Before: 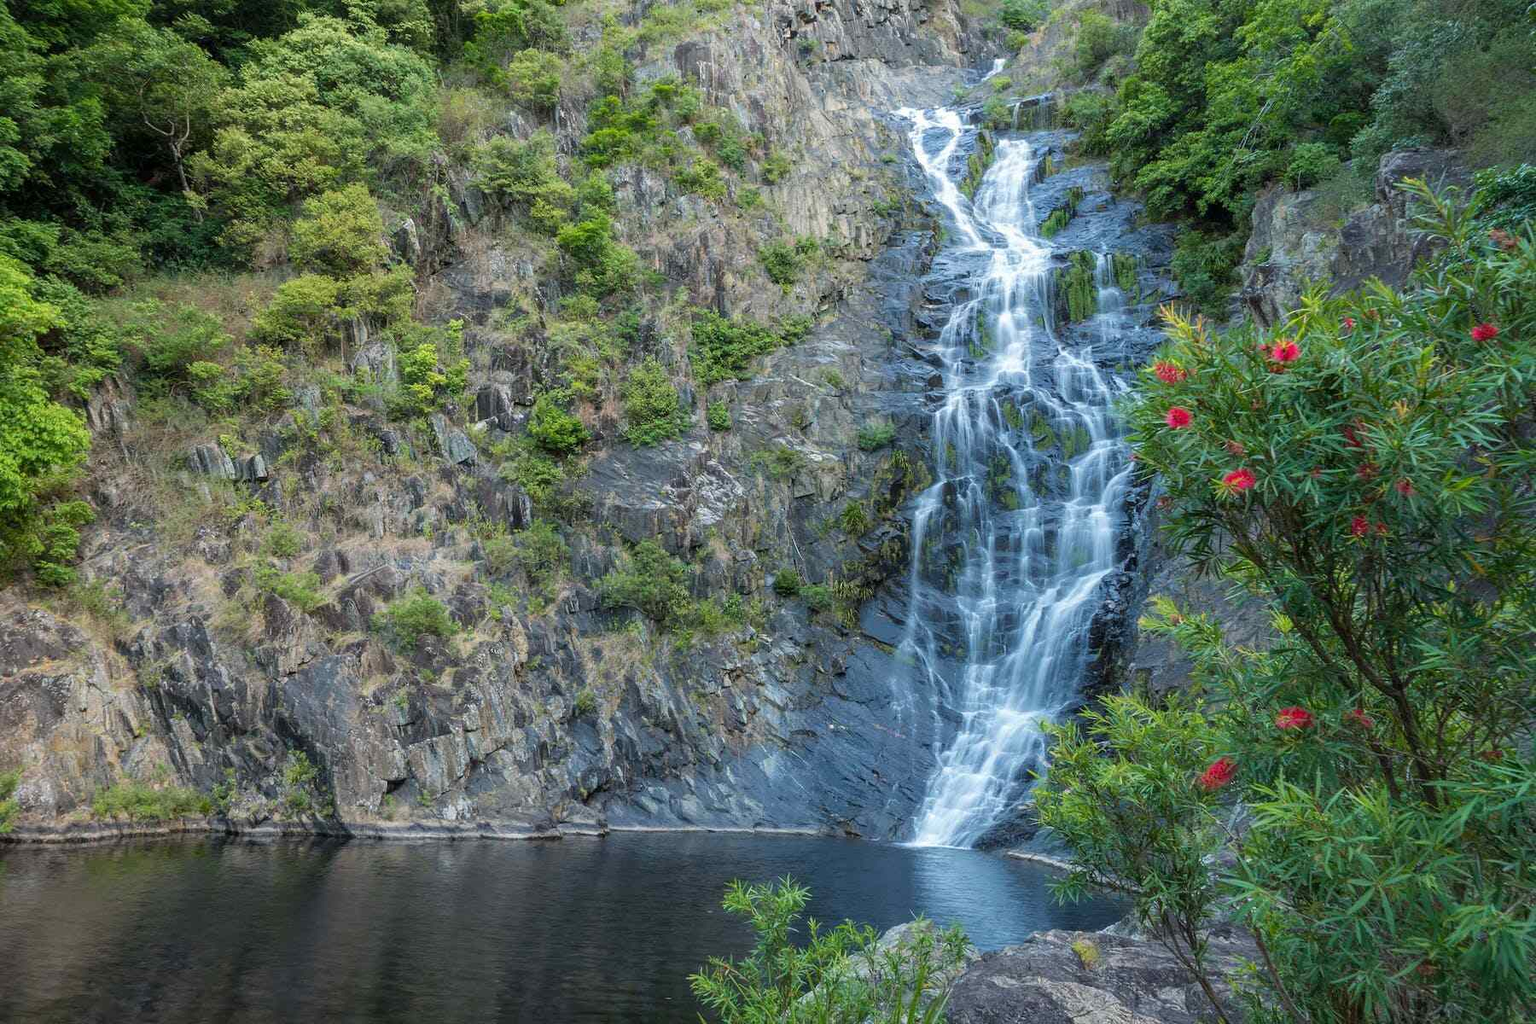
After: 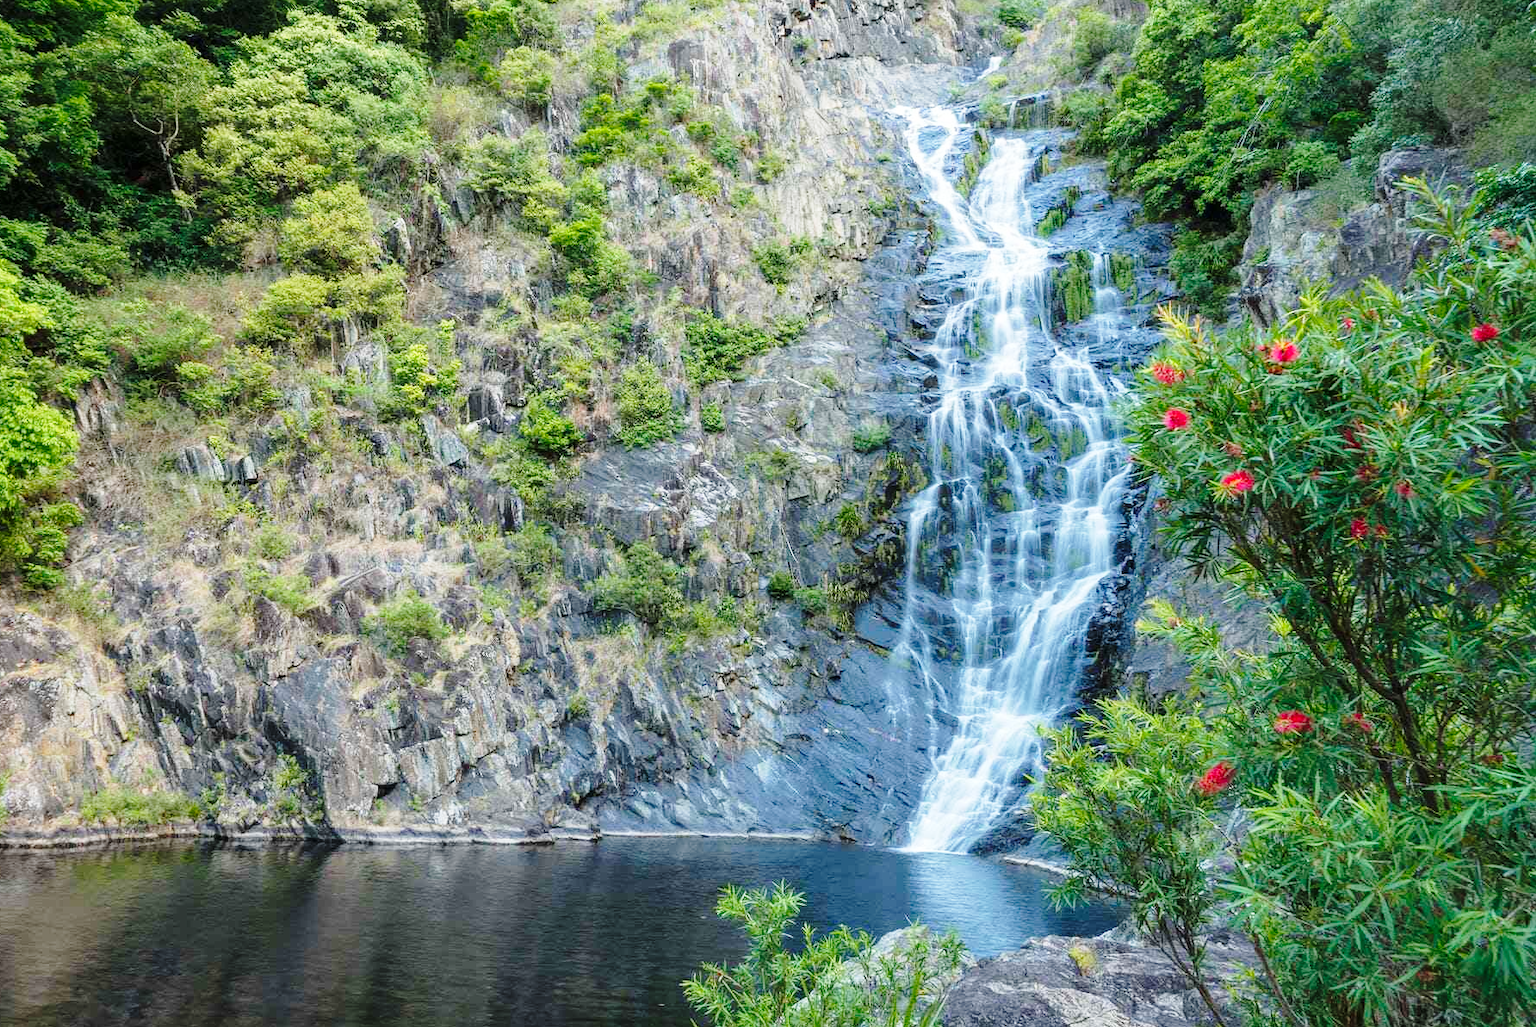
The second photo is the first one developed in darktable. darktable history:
base curve: curves: ch0 [(0, 0) (0.028, 0.03) (0.121, 0.232) (0.46, 0.748) (0.859, 0.968) (1, 1)], preserve colors none
crop and rotate: left 0.837%, top 0.265%, bottom 0.3%
